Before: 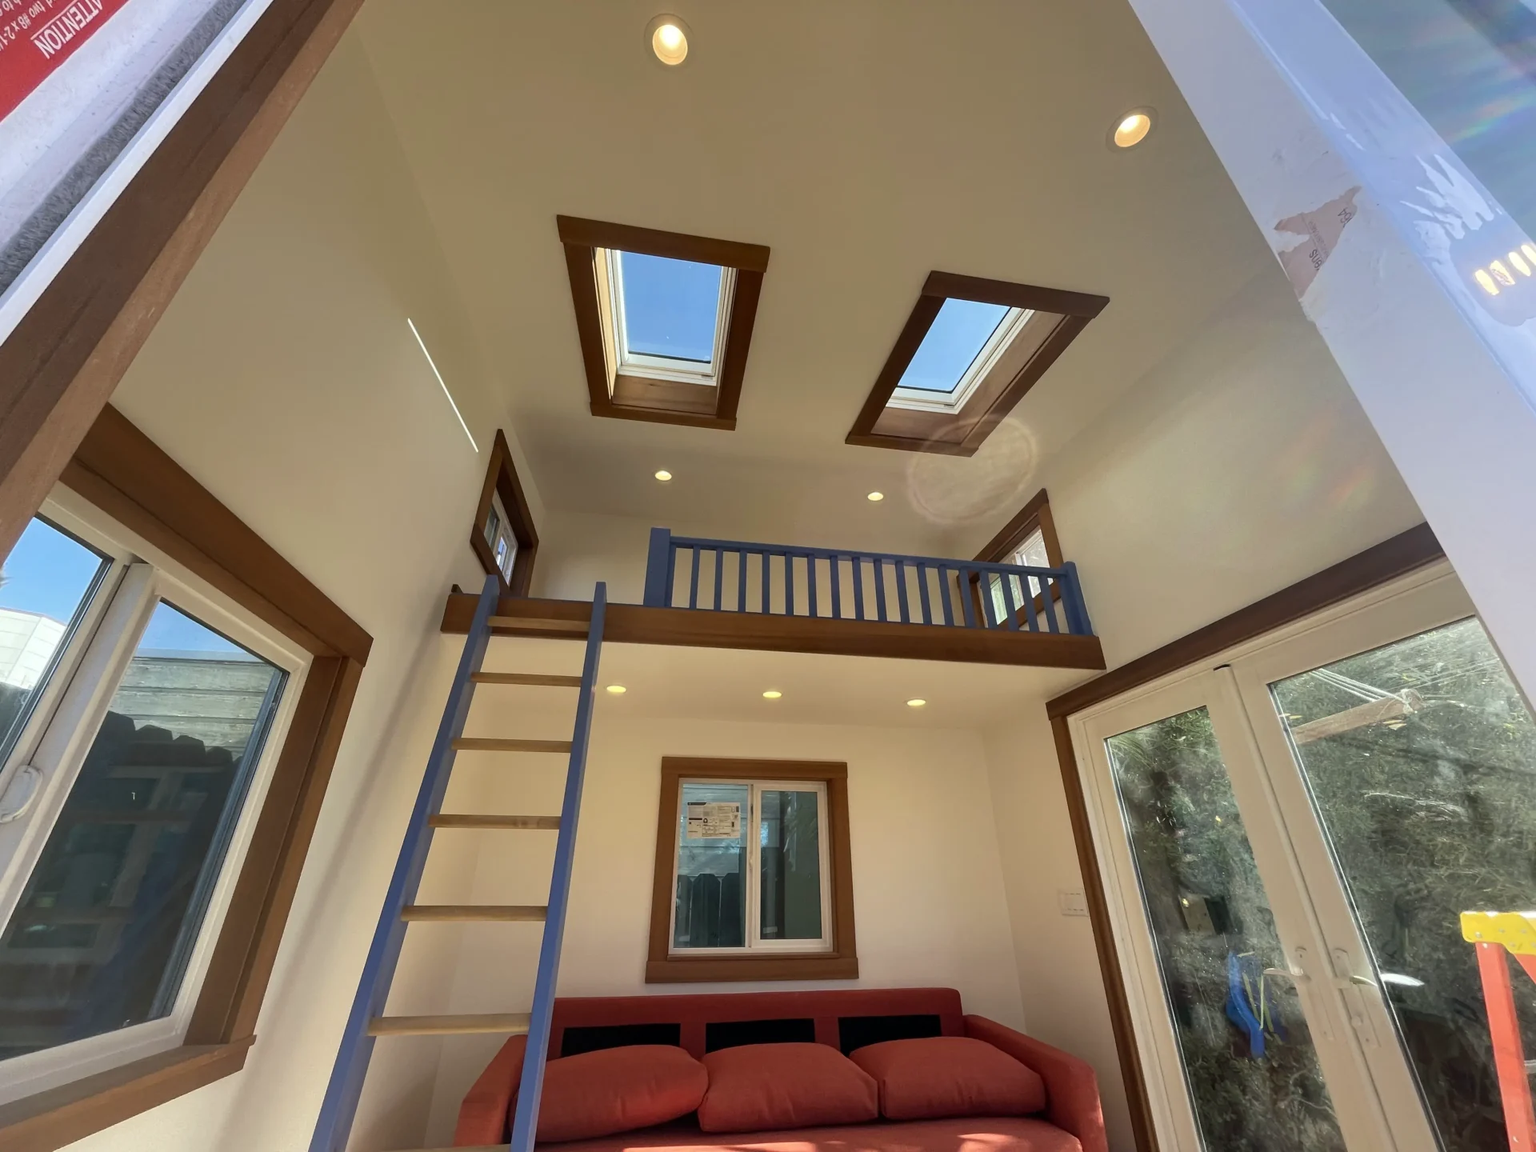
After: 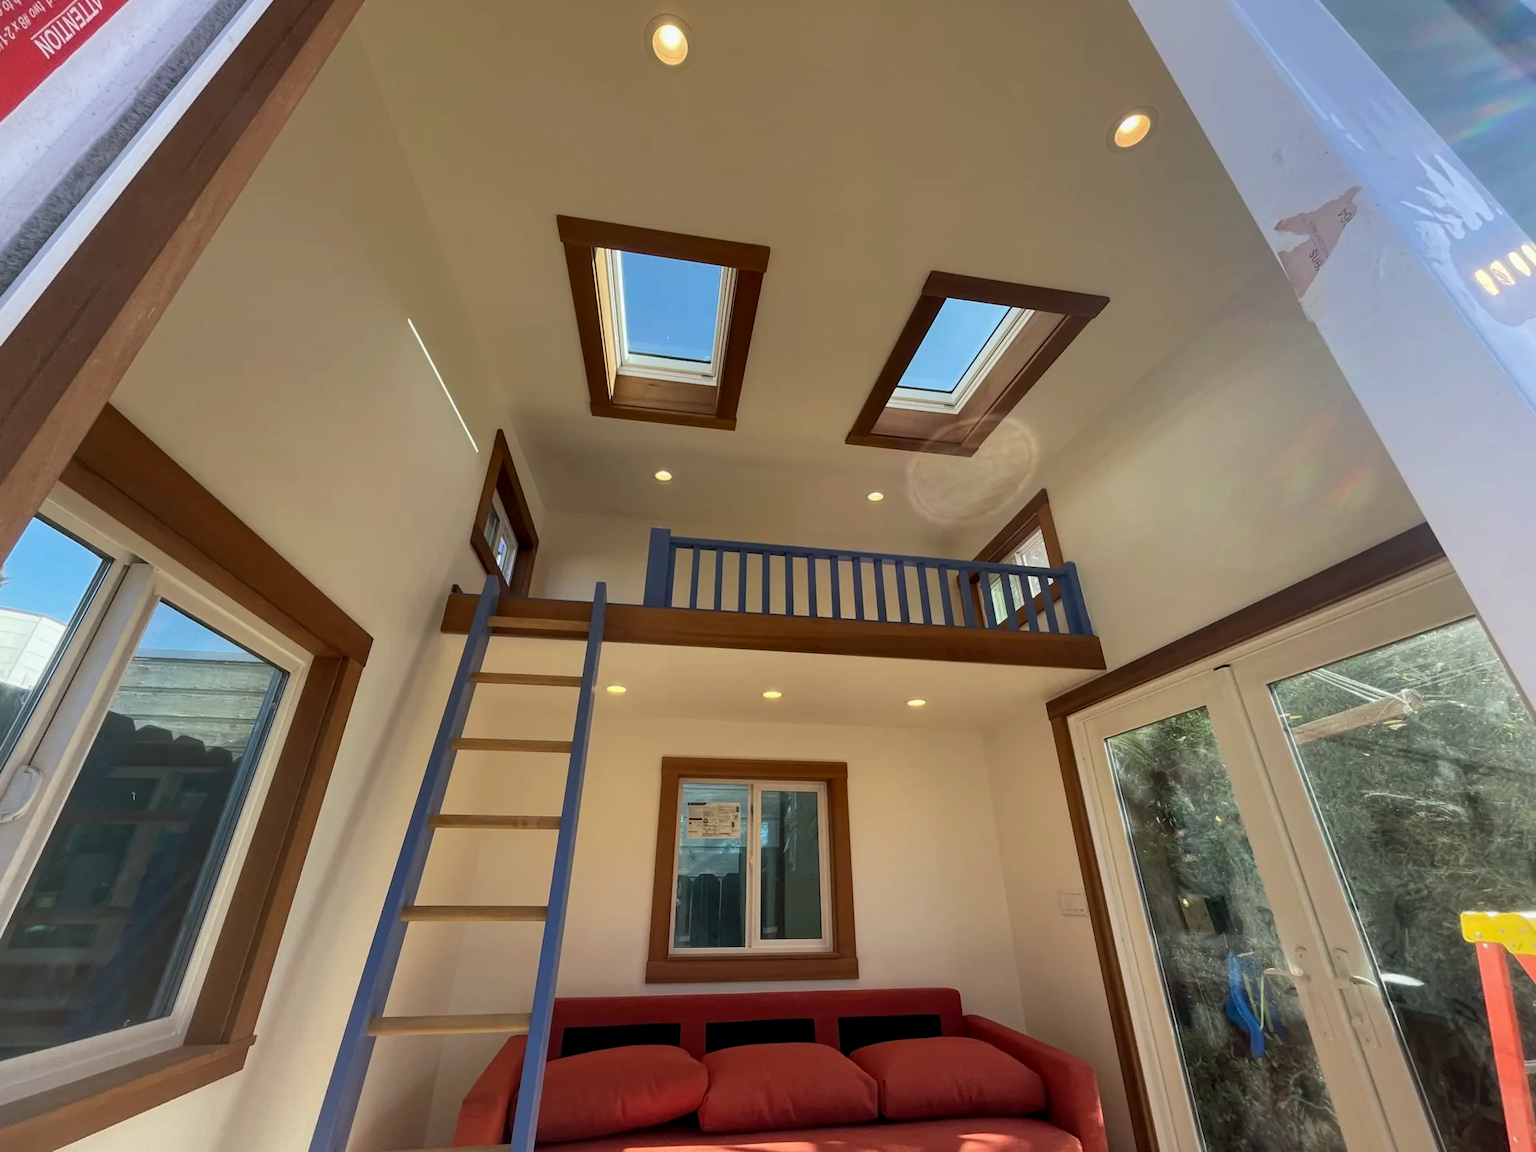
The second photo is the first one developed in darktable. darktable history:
exposure: exposure -0.151 EV, compensate highlight preservation false
local contrast: highlights 100%, shadows 100%, detail 120%, midtone range 0.2
